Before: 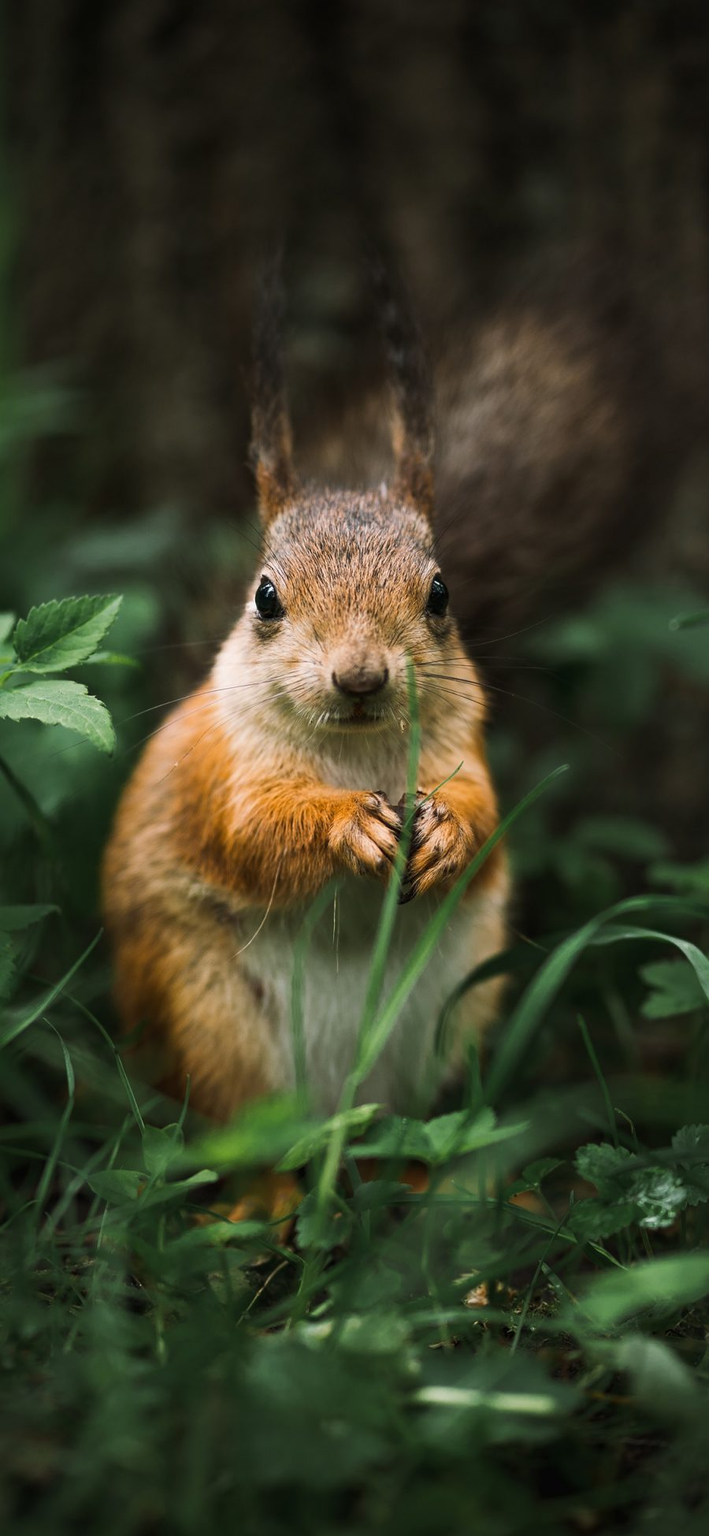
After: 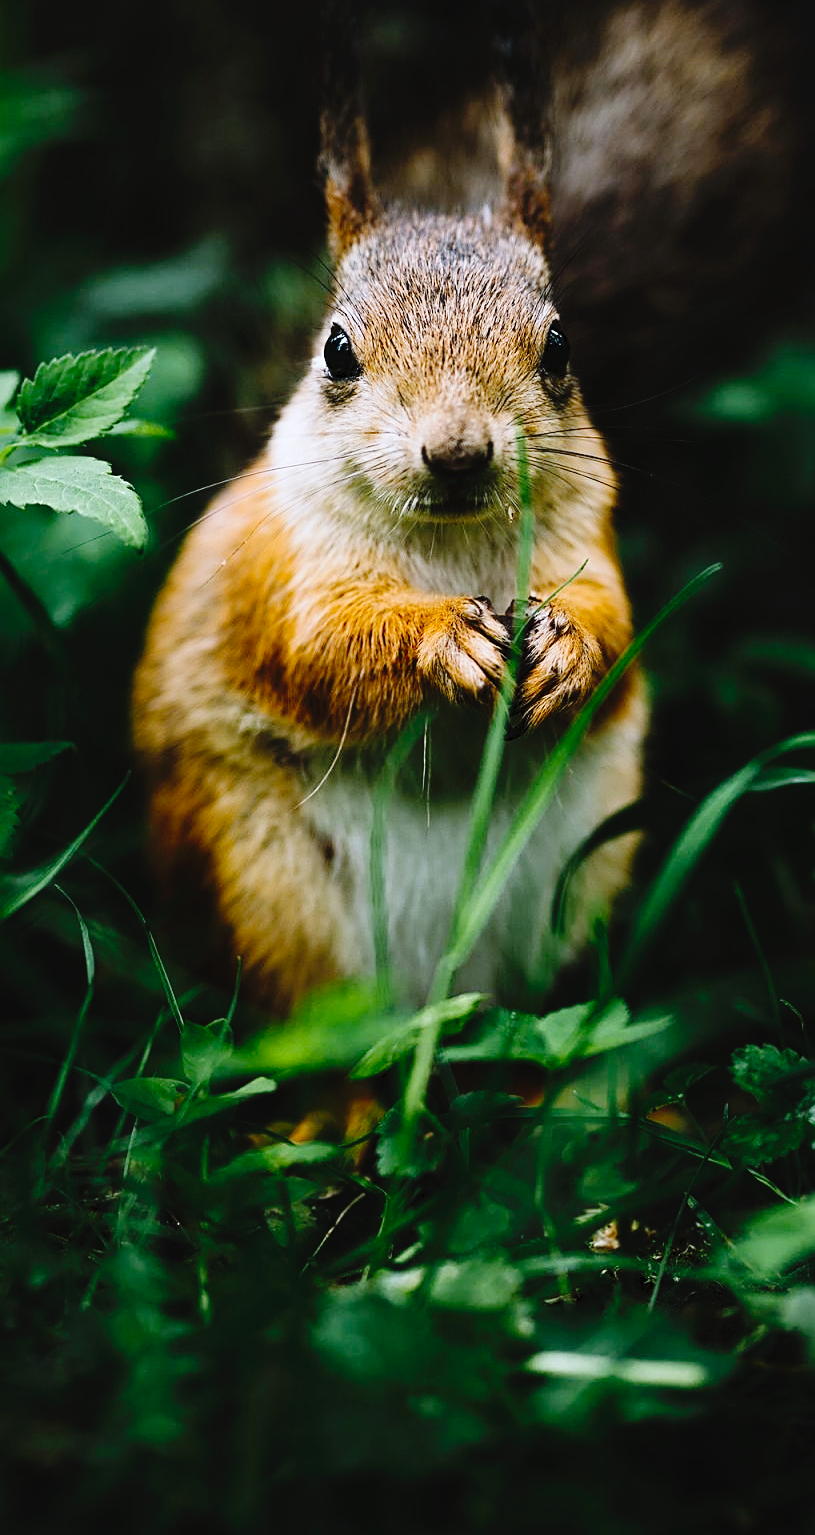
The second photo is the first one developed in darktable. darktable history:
sharpen: on, module defaults
tone curve: curves: ch0 [(0, 0) (0.003, 0.03) (0.011, 0.03) (0.025, 0.033) (0.044, 0.035) (0.069, 0.04) (0.1, 0.046) (0.136, 0.052) (0.177, 0.08) (0.224, 0.121) (0.277, 0.225) (0.335, 0.343) (0.399, 0.456) (0.468, 0.555) (0.543, 0.647) (0.623, 0.732) (0.709, 0.808) (0.801, 0.886) (0.898, 0.947) (1, 1)], preserve colors none
crop: top 20.916%, right 9.437%, bottom 0.316%
white balance: red 0.931, blue 1.11
